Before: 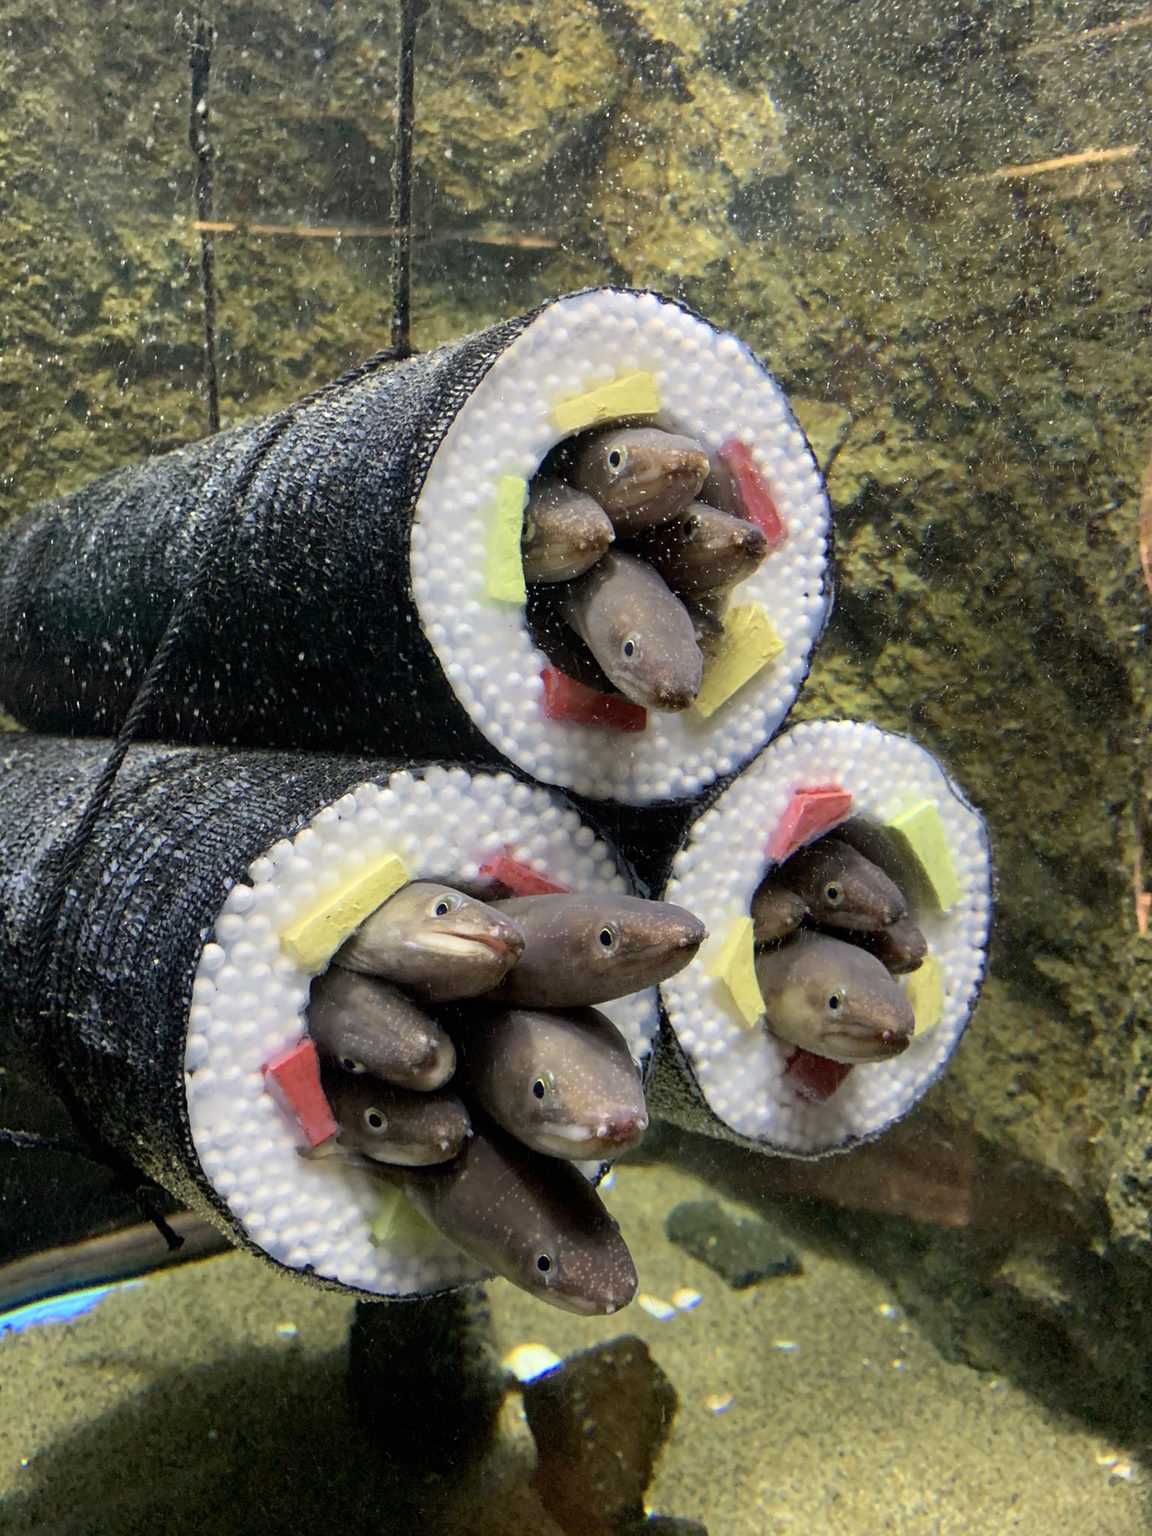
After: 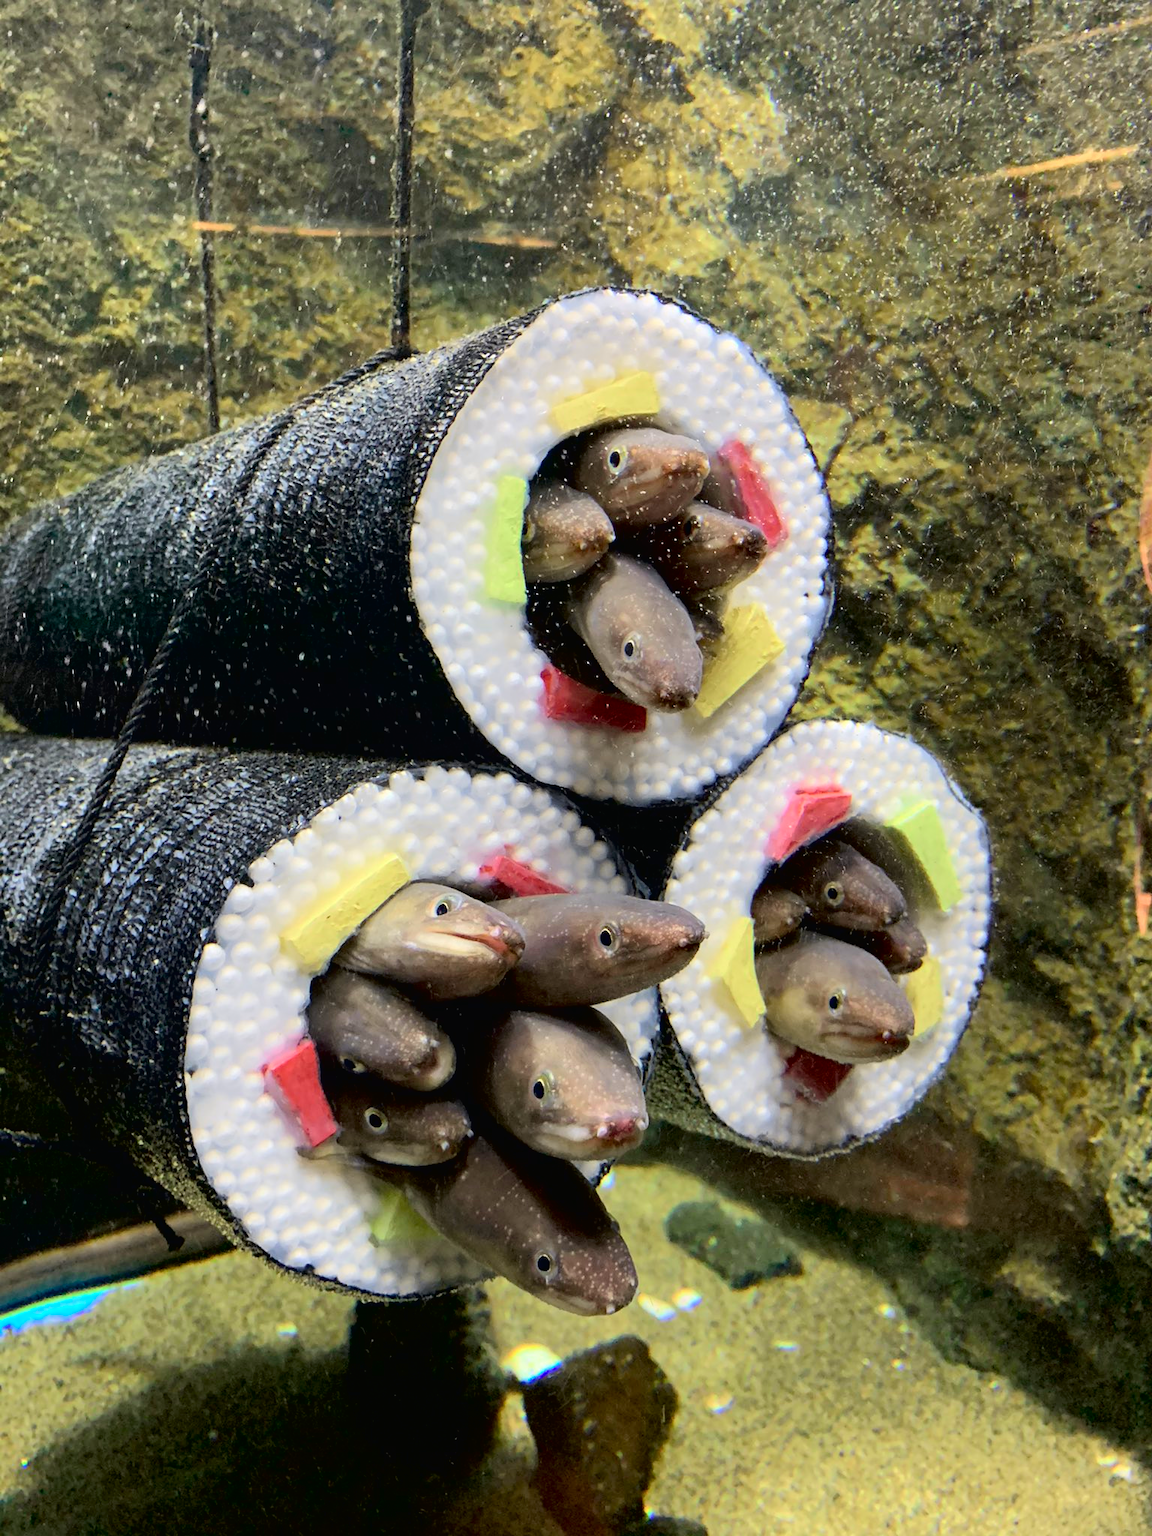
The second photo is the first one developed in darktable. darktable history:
tone curve: curves: ch0 [(0, 0.013) (0.054, 0.018) (0.205, 0.191) (0.289, 0.292) (0.39, 0.424) (0.493, 0.551) (0.666, 0.743) (0.795, 0.841) (1, 0.998)]; ch1 [(0, 0) (0.385, 0.343) (0.439, 0.415) (0.494, 0.495) (0.501, 0.501) (0.51, 0.509) (0.54, 0.552) (0.586, 0.614) (0.66, 0.706) (0.783, 0.804) (1, 1)]; ch2 [(0, 0) (0.32, 0.281) (0.403, 0.399) (0.441, 0.428) (0.47, 0.469) (0.498, 0.496) (0.524, 0.538) (0.566, 0.579) (0.633, 0.665) (0.7, 0.711) (1, 1)], color space Lab, independent channels, preserve colors none
